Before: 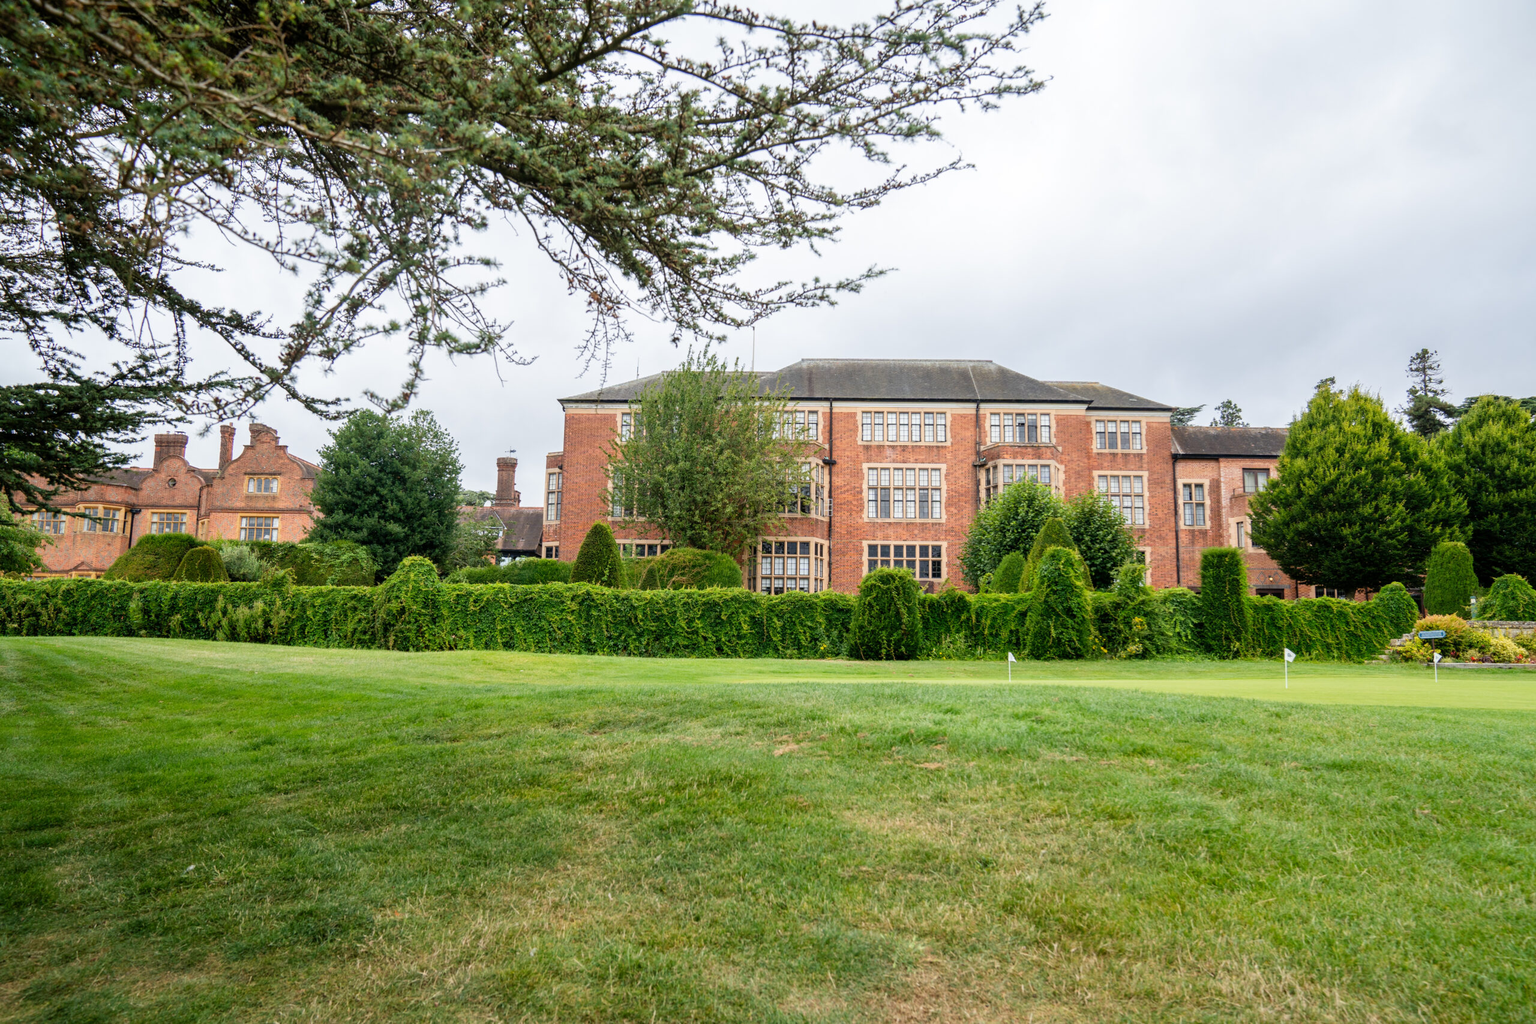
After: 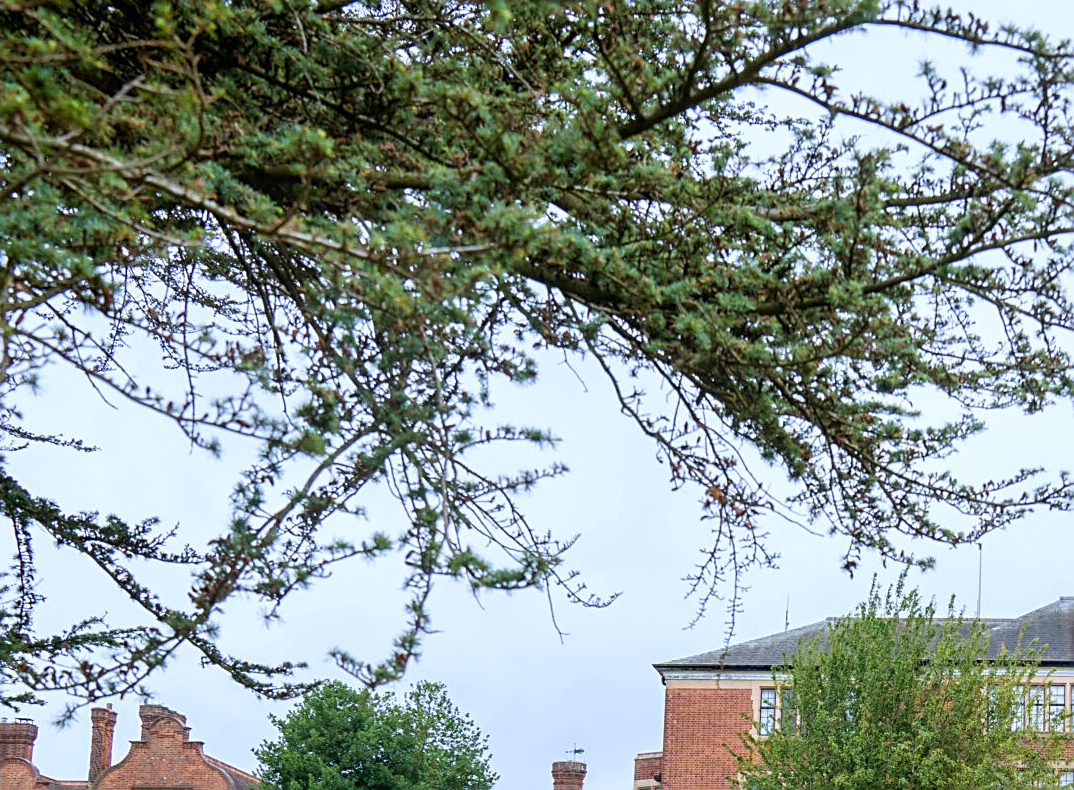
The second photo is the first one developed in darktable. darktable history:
velvia: on, module defaults
crop and rotate: left 10.817%, top 0.062%, right 47.194%, bottom 53.626%
white balance: red 0.931, blue 1.11
sharpen: on, module defaults
